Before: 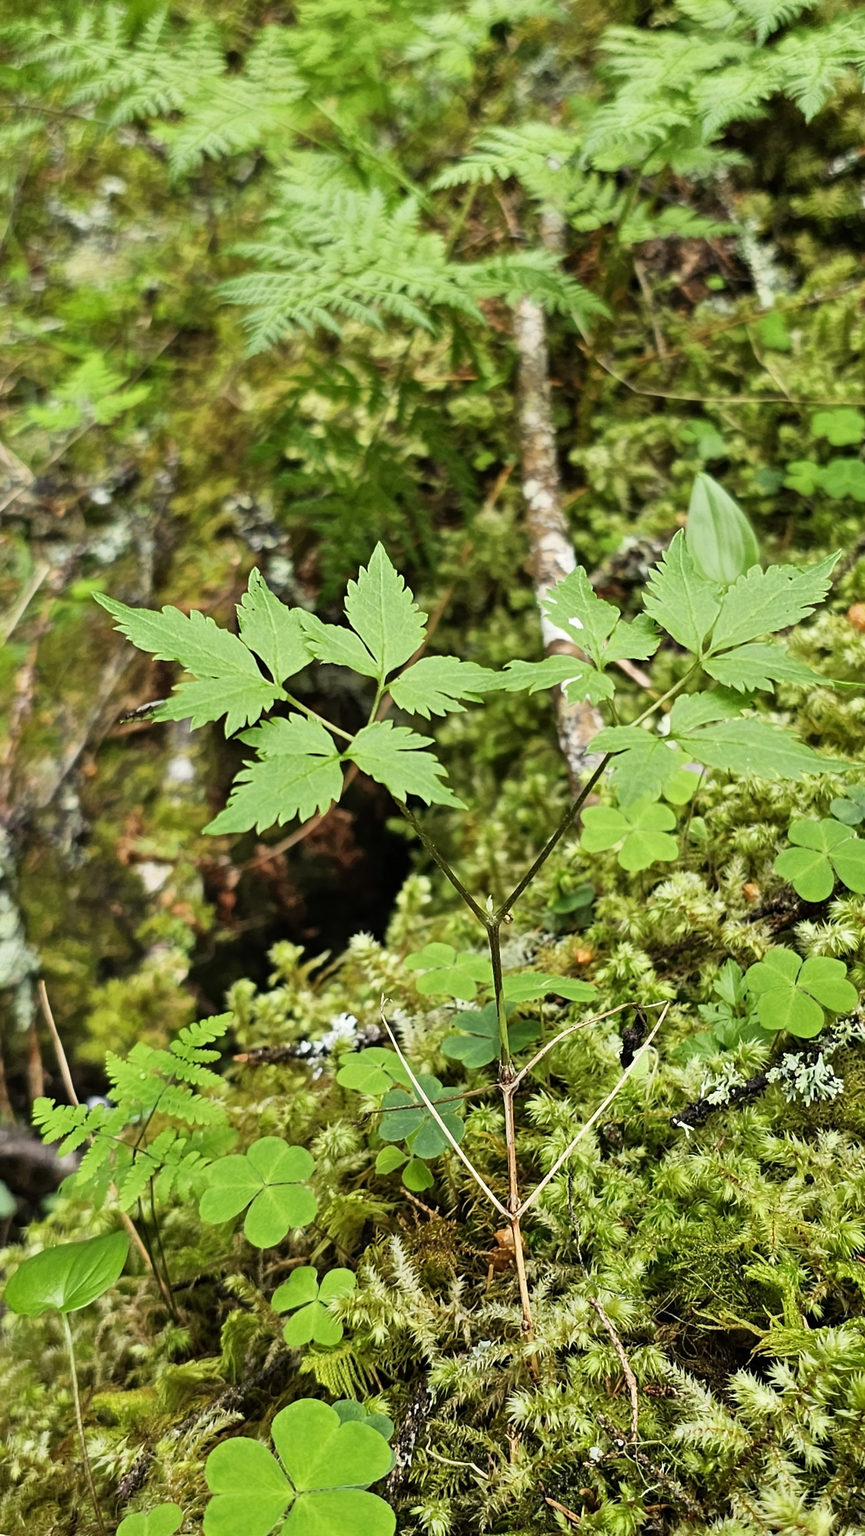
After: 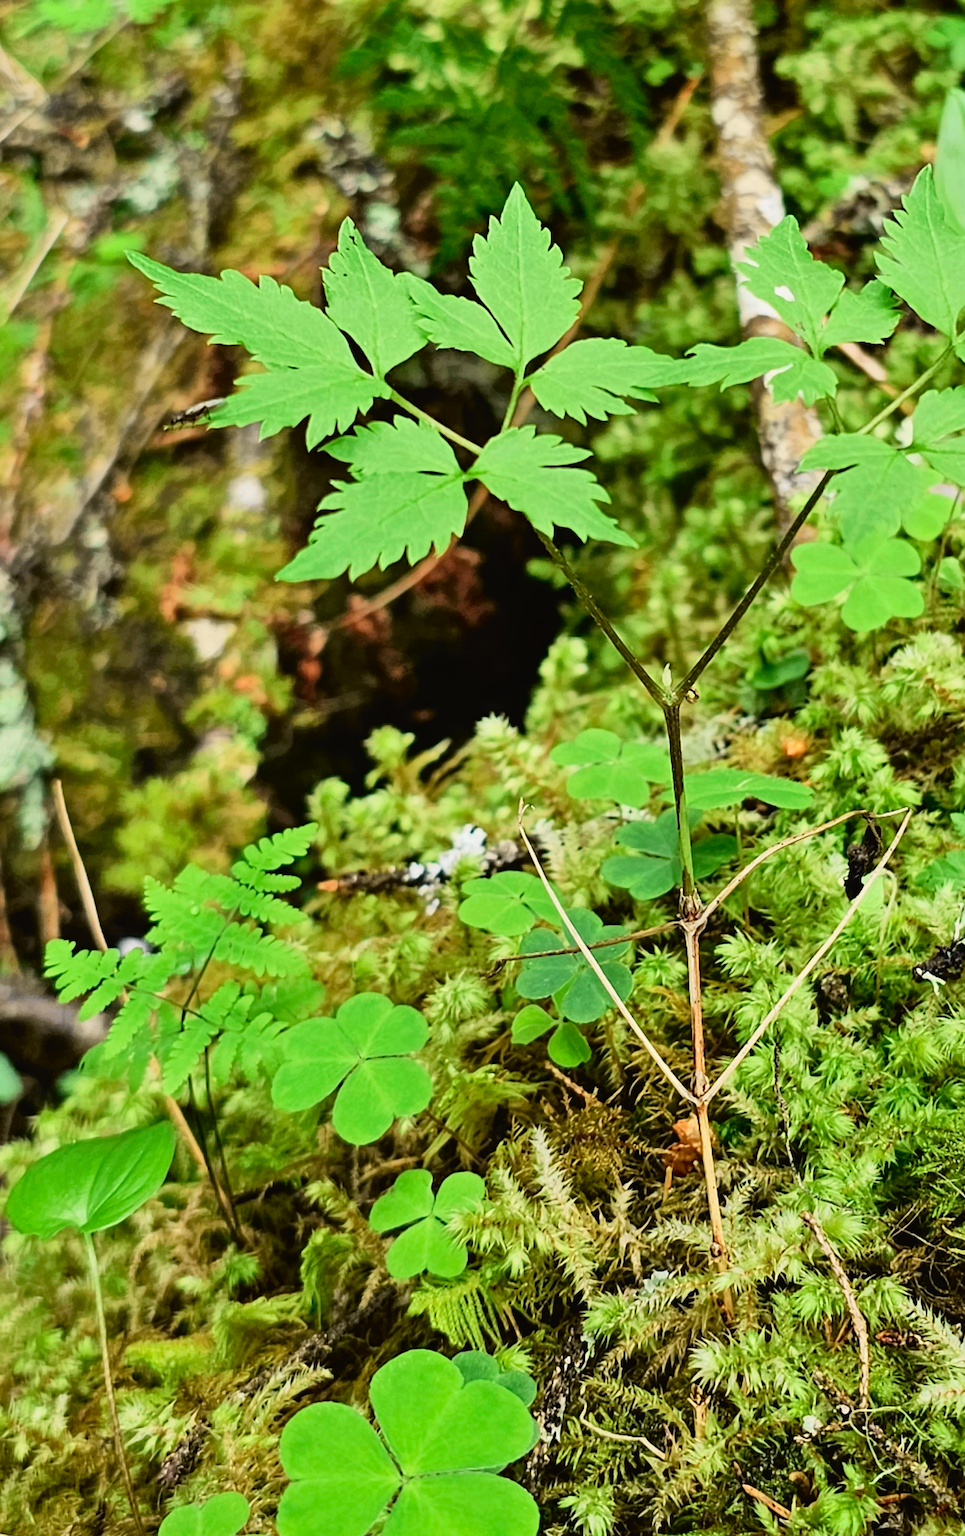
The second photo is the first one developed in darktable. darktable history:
tone curve: curves: ch0 [(0, 0.019) (0.066, 0.043) (0.189, 0.182) (0.368, 0.407) (0.501, 0.564) (0.677, 0.729) (0.851, 0.861) (0.997, 0.959)]; ch1 [(0, 0) (0.187, 0.121) (0.388, 0.346) (0.437, 0.409) (0.474, 0.472) (0.499, 0.501) (0.514, 0.507) (0.548, 0.557) (0.653, 0.663) (0.812, 0.856) (1, 1)]; ch2 [(0, 0) (0.246, 0.214) (0.421, 0.427) (0.459, 0.484) (0.5, 0.504) (0.518, 0.516) (0.529, 0.548) (0.56, 0.576) (0.607, 0.63) (0.744, 0.734) (0.867, 0.821) (0.993, 0.889)], color space Lab, independent channels, preserve colors none
crop: top 26.564%, right 17.962%
